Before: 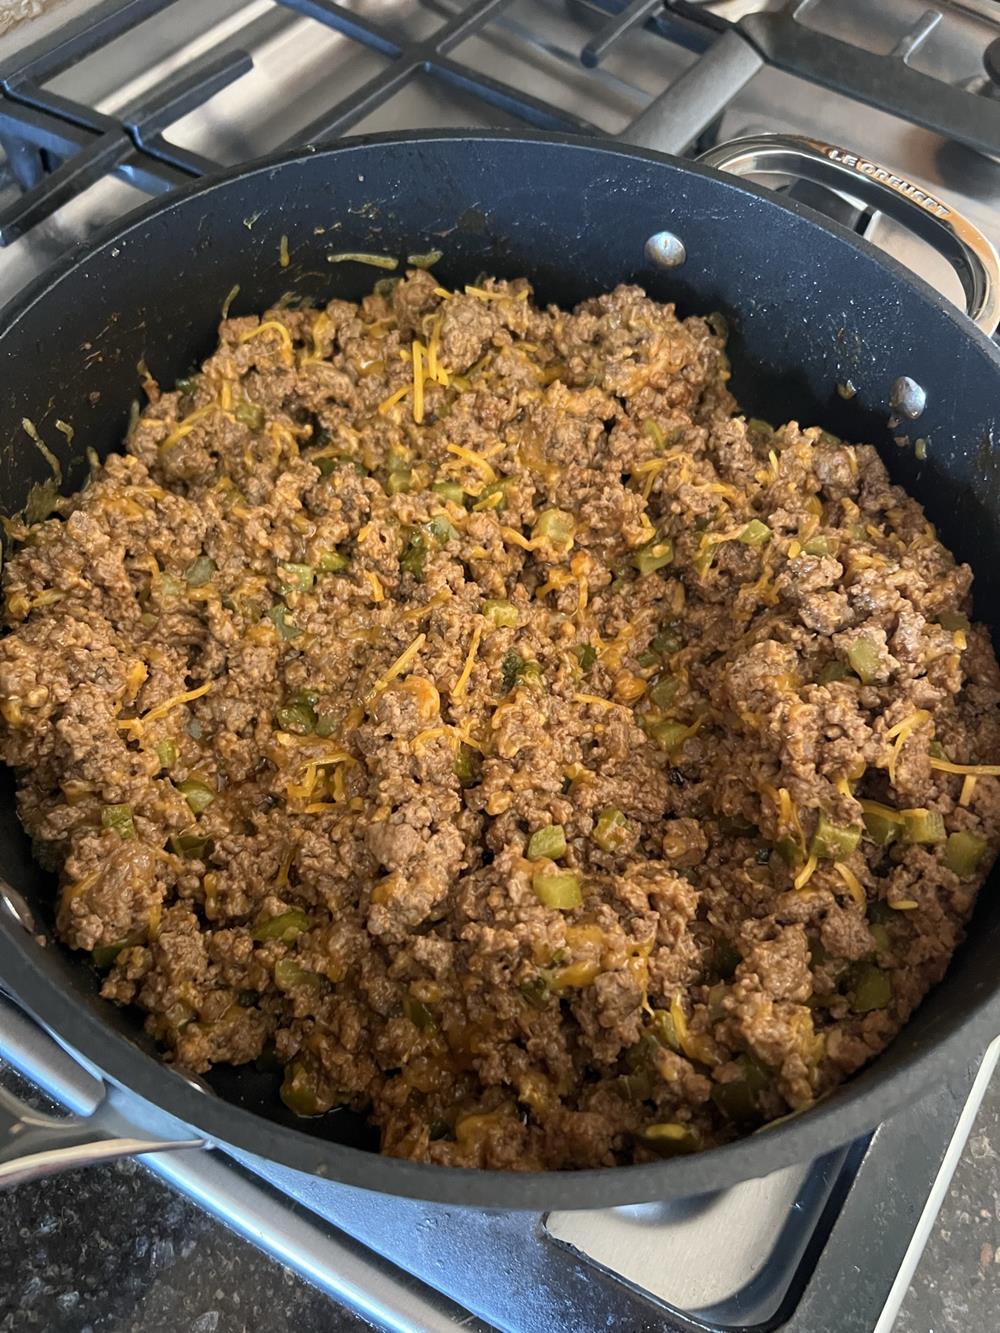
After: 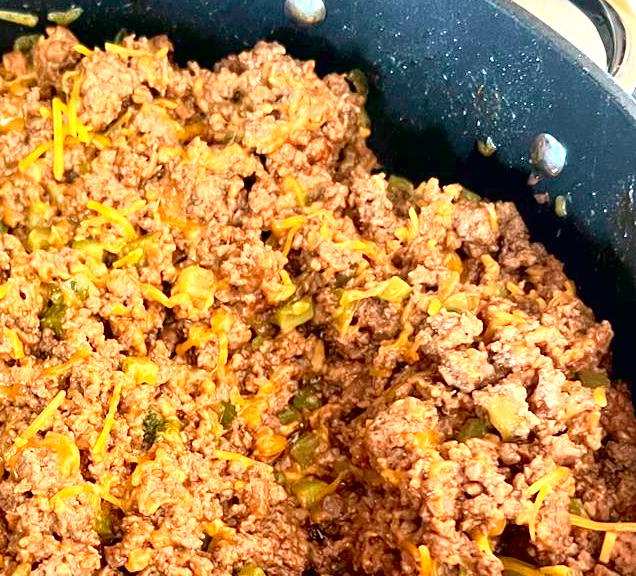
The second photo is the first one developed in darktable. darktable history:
tone curve: curves: ch0 [(0, 0.01) (0.037, 0.032) (0.131, 0.108) (0.275, 0.258) (0.483, 0.512) (0.61, 0.661) (0.696, 0.76) (0.792, 0.867) (0.911, 0.955) (0.997, 0.995)]; ch1 [(0, 0) (0.308, 0.268) (0.425, 0.383) (0.503, 0.502) (0.529, 0.543) (0.706, 0.754) (0.869, 0.907) (1, 1)]; ch2 [(0, 0) (0.228, 0.196) (0.336, 0.315) (0.399, 0.403) (0.485, 0.487) (0.502, 0.502) (0.525, 0.523) (0.545, 0.552) (0.587, 0.61) (0.636, 0.654) (0.711, 0.729) (0.855, 0.87) (0.998, 0.977)], color space Lab, independent channels, preserve colors none
exposure: black level correction 0.008, exposure 0.979 EV, compensate highlight preservation false
white balance: emerald 1
crop: left 36.005%, top 18.293%, right 0.31%, bottom 38.444%
